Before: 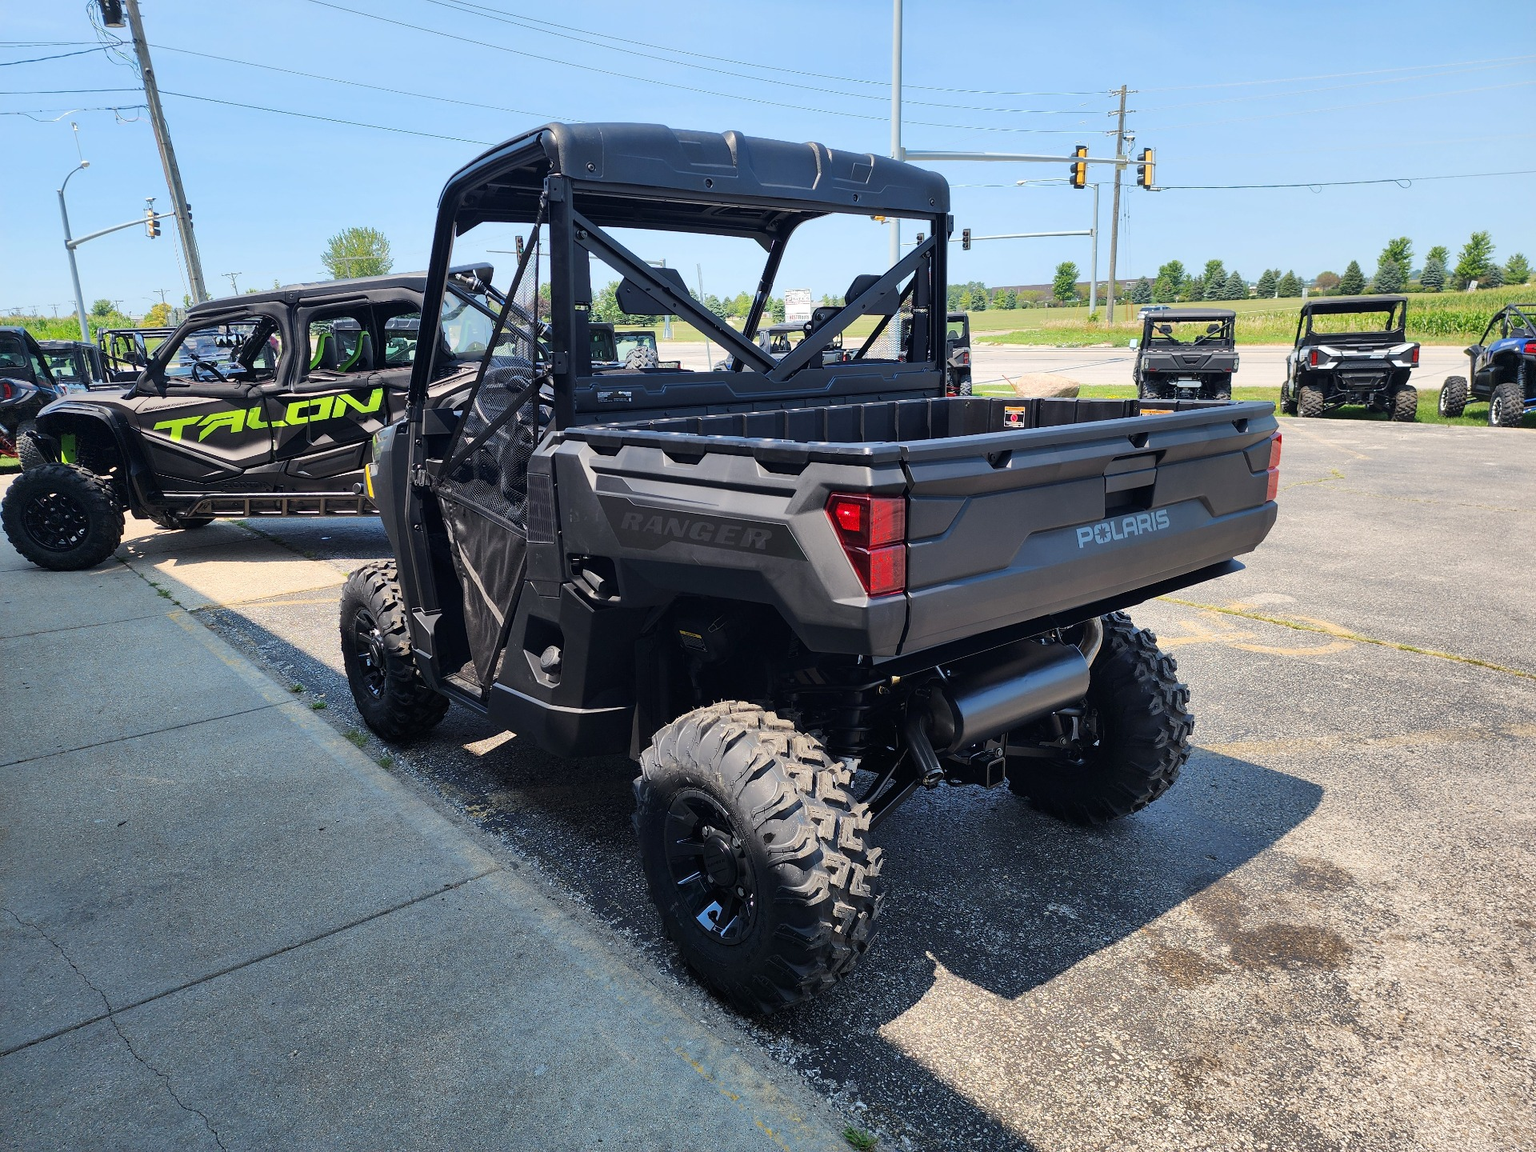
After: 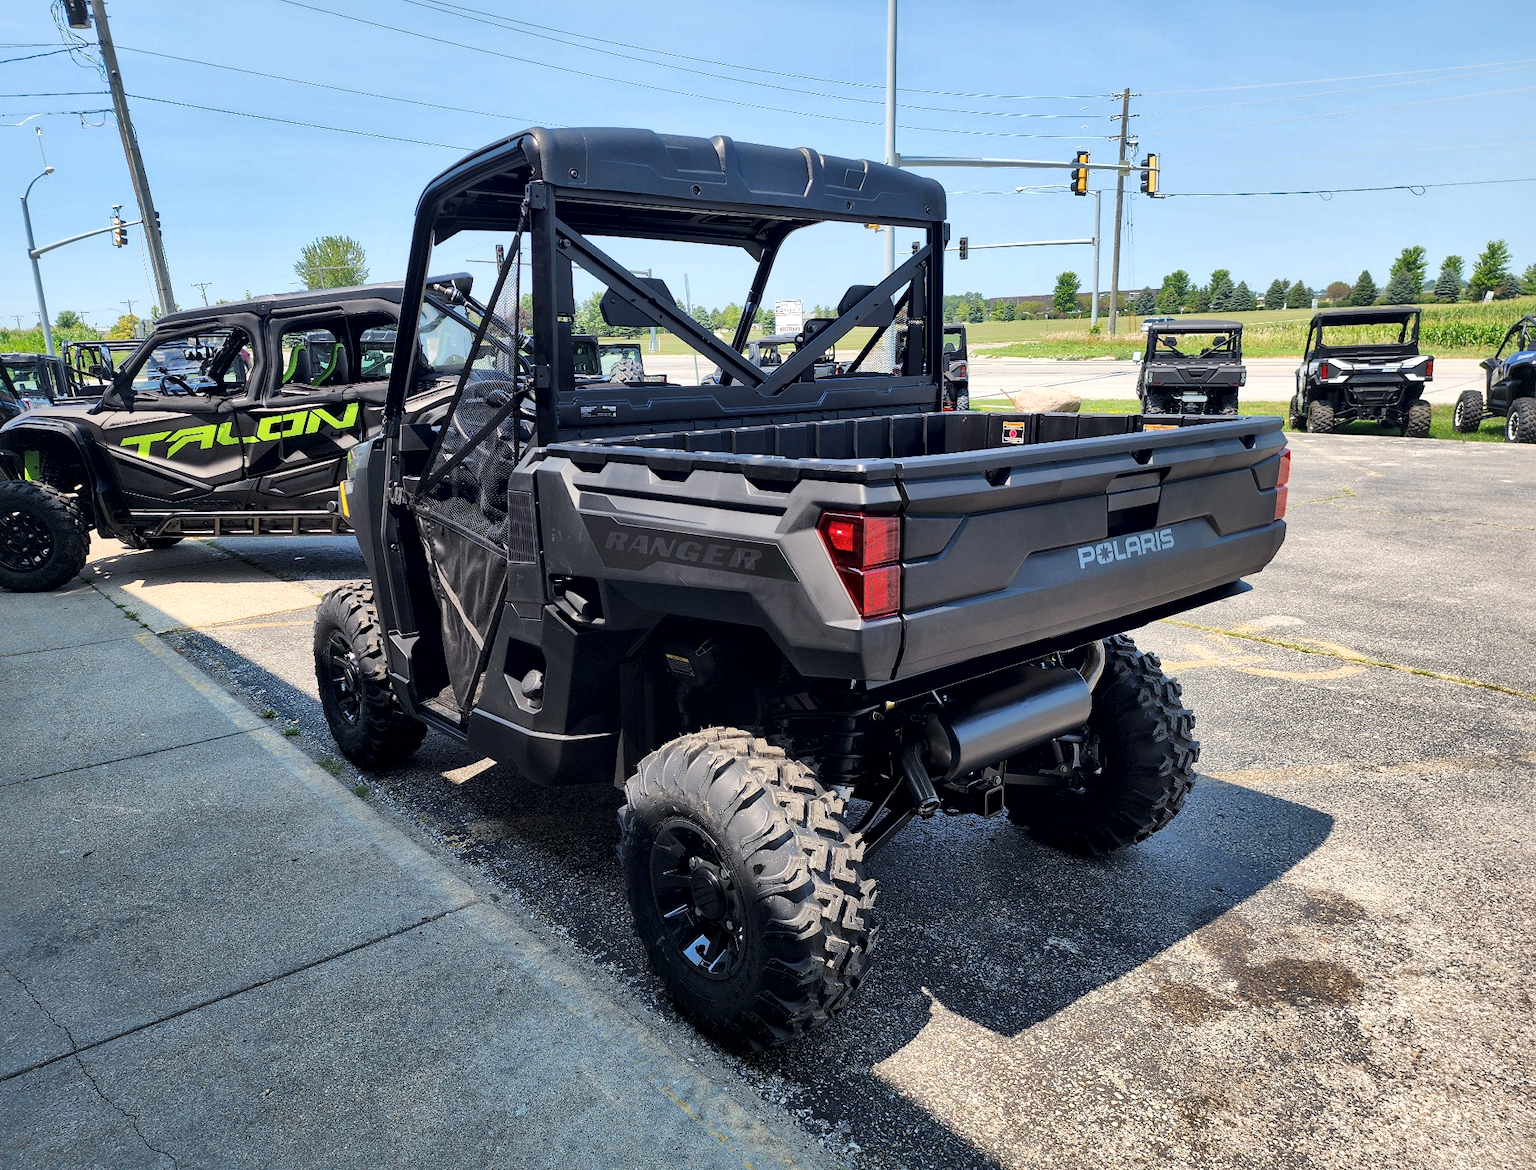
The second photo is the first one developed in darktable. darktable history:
exposure: compensate highlight preservation false
local contrast: mode bilateral grid, contrast 21, coarseness 51, detail 178%, midtone range 0.2
crop and rotate: left 2.499%, right 1.085%, bottom 2.023%
